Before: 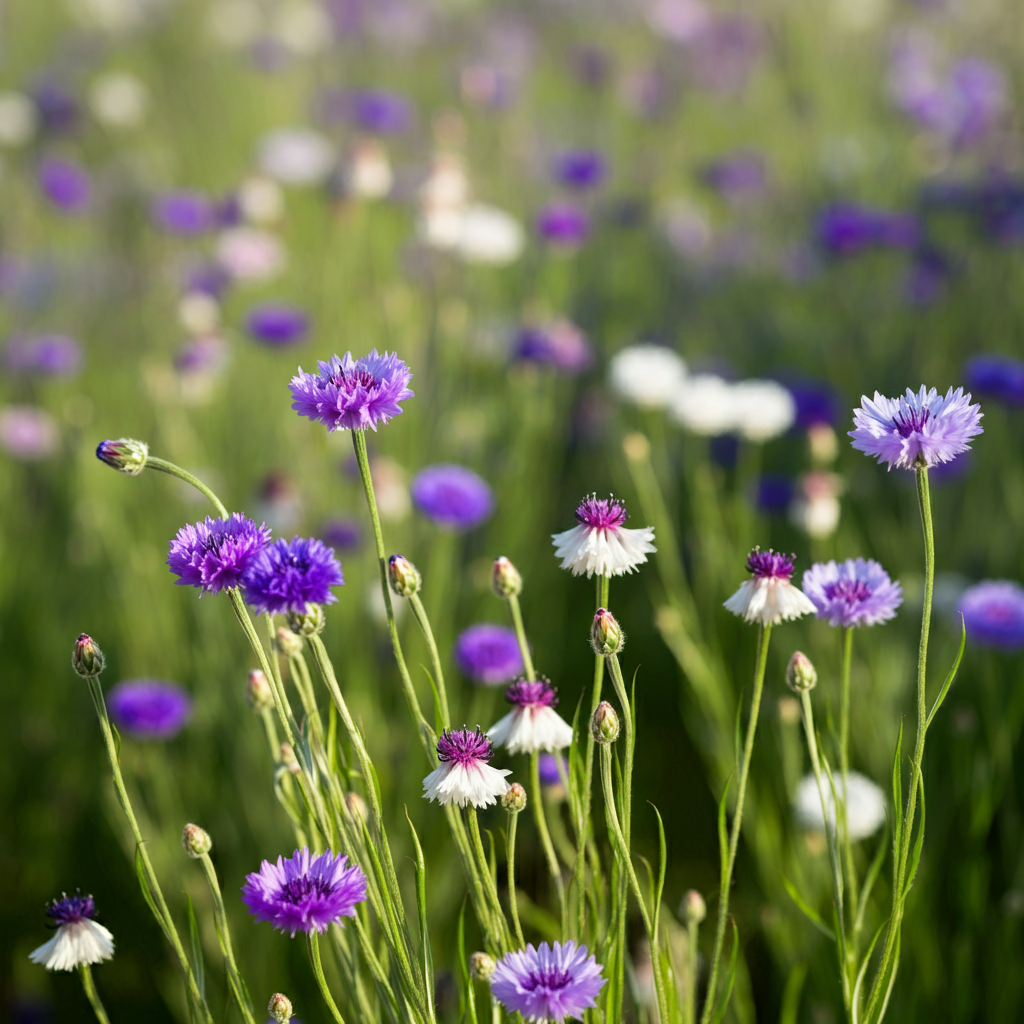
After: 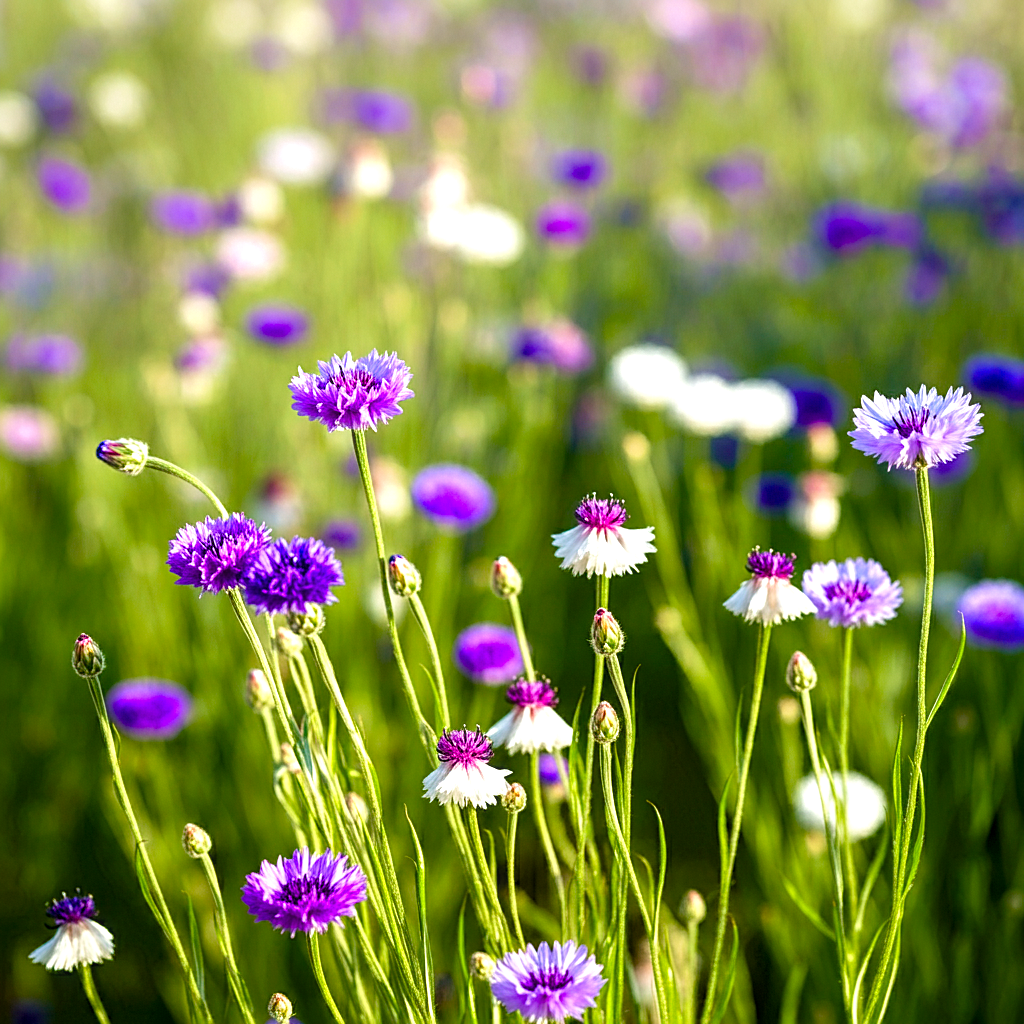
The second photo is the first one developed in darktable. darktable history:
velvia: on, module defaults
color balance rgb: linear chroma grading › global chroma 14.551%, perceptual saturation grading › global saturation 20%, perceptual saturation grading › highlights -25.411%, perceptual saturation grading › shadows 49.976%, perceptual brilliance grading › global brilliance 2.281%, perceptual brilliance grading › highlights -3.635%
local contrast: on, module defaults
exposure: exposure 0.7 EV, compensate highlight preservation false
sharpen: on, module defaults
